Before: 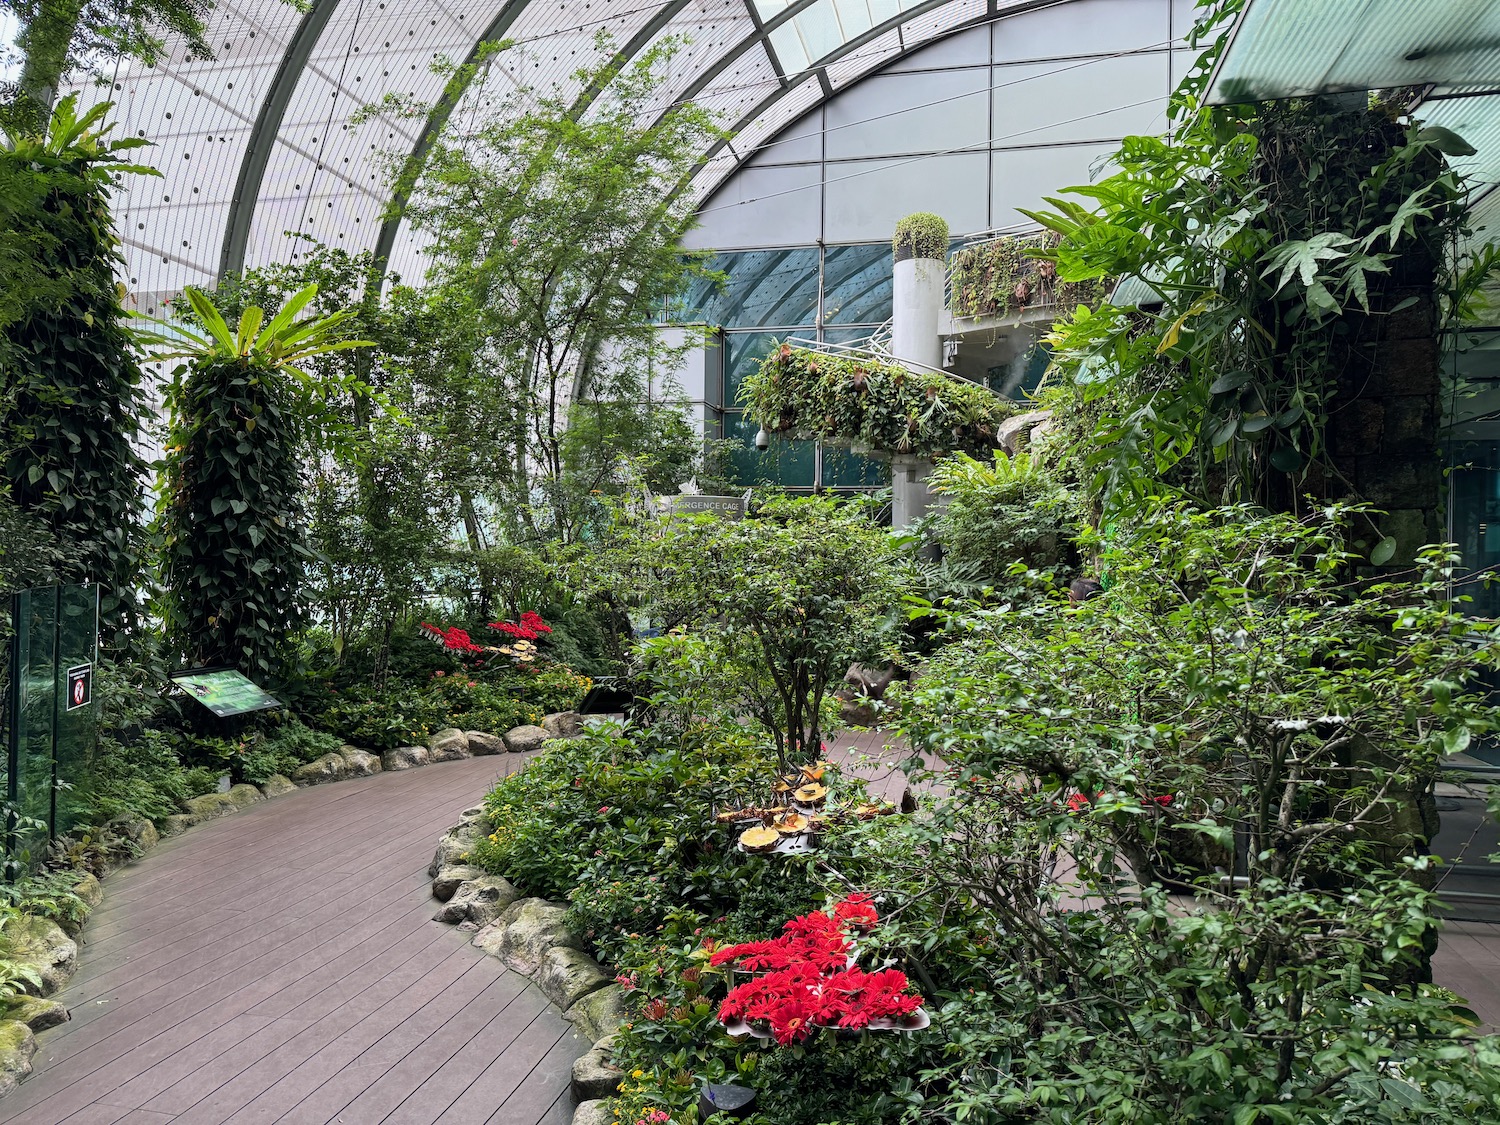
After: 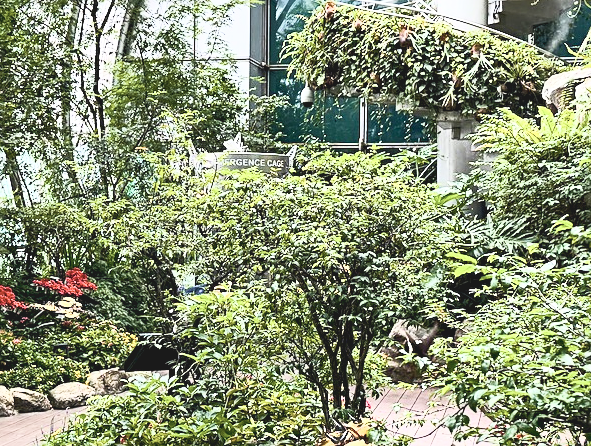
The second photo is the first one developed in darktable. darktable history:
contrast brightness saturation: contrast 0.564, brightness 0.566, saturation -0.34
exposure: black level correction 0.001, compensate highlight preservation false
tone equalizer: edges refinement/feathering 500, mask exposure compensation -1.57 EV, preserve details guided filter
shadows and highlights: soften with gaussian
crop: left 30.384%, top 30.51%, right 30.197%, bottom 29.827%
velvia: on, module defaults
color balance rgb: highlights gain › luminance 15.043%, global offset › luminance 0.487%, perceptual saturation grading › global saturation 0.413%, perceptual saturation grading › highlights -17.357%, perceptual saturation grading › mid-tones 32.777%, perceptual saturation grading › shadows 50.296%, global vibrance 20%
sharpen: on, module defaults
